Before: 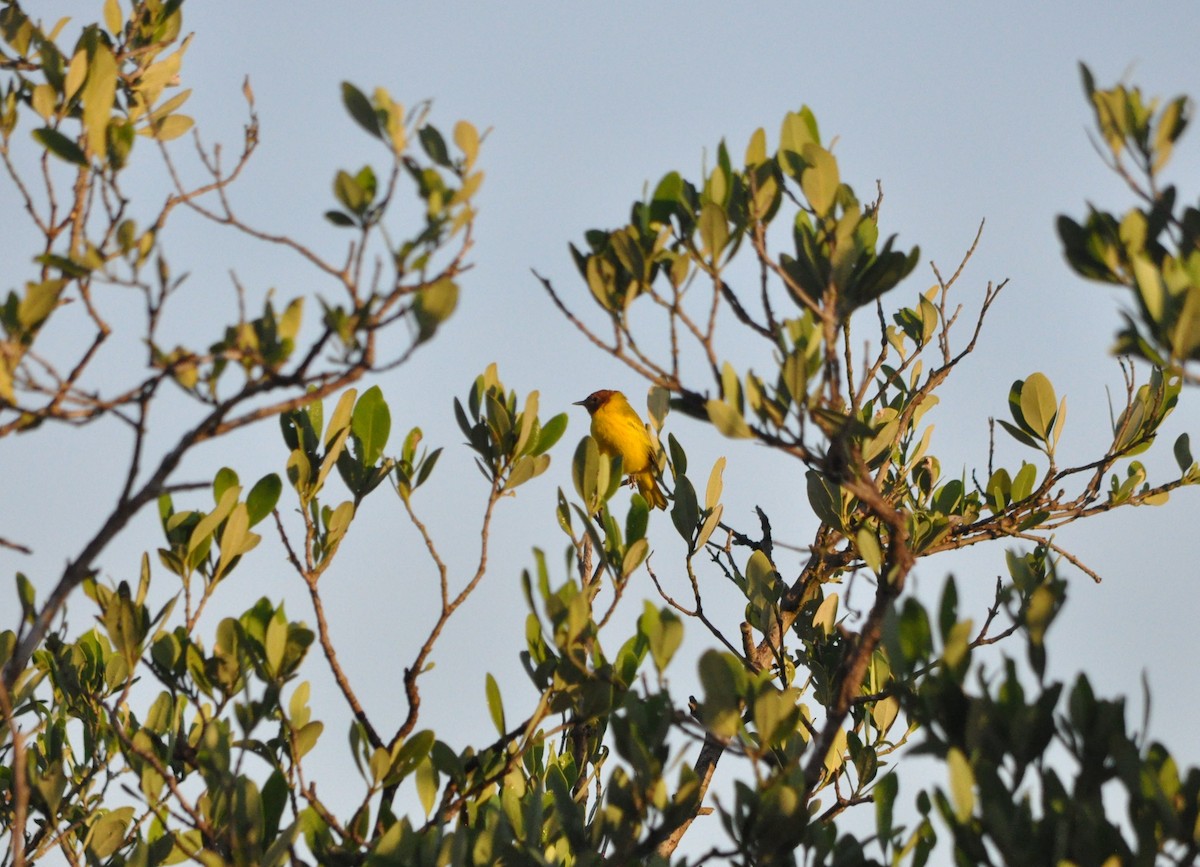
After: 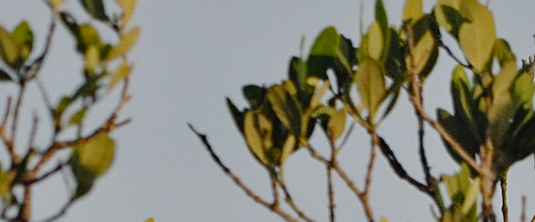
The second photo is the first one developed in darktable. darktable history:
haze removal: compatibility mode true, adaptive false
tone equalizer: on, module defaults
contrast brightness saturation: contrast -0.084, brightness -0.034, saturation -0.11
crop: left 28.621%, top 16.802%, right 26.781%, bottom 57.545%
filmic rgb: black relative exposure -7.65 EV, white relative exposure 4.56 EV, threshold 3 EV, hardness 3.61, add noise in highlights 0, preserve chrominance no, color science v3 (2019), use custom middle-gray values true, iterations of high-quality reconstruction 0, contrast in highlights soft, enable highlight reconstruction true
sharpen: on, module defaults
local contrast: highlights 103%, shadows 98%, detail 120%, midtone range 0.2
